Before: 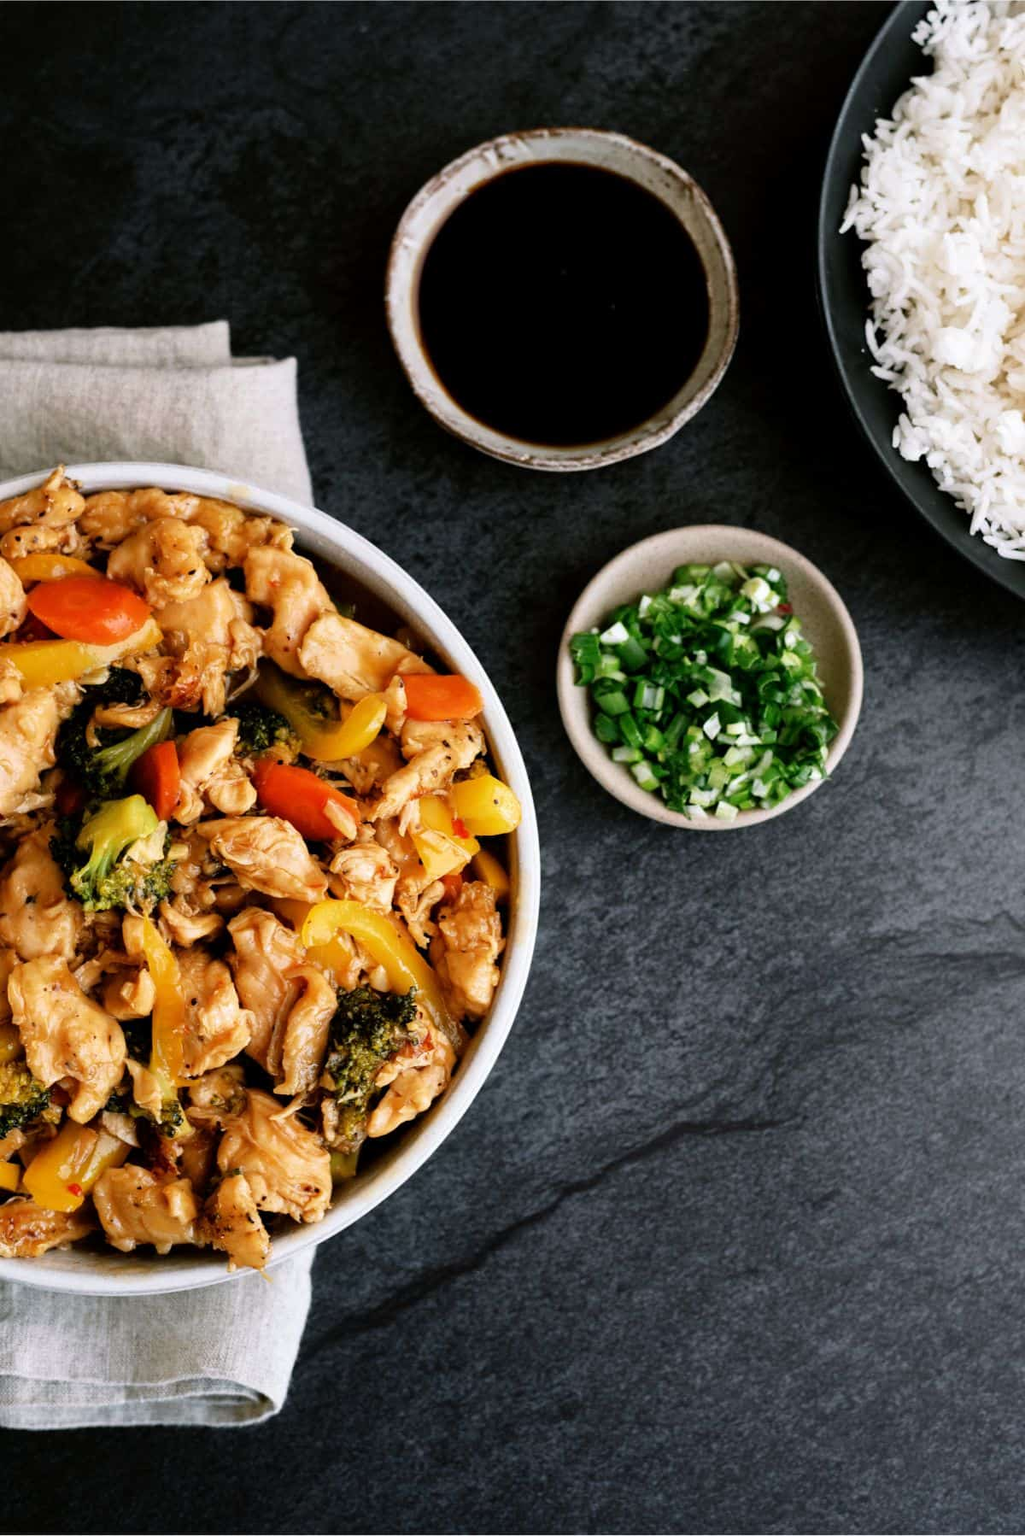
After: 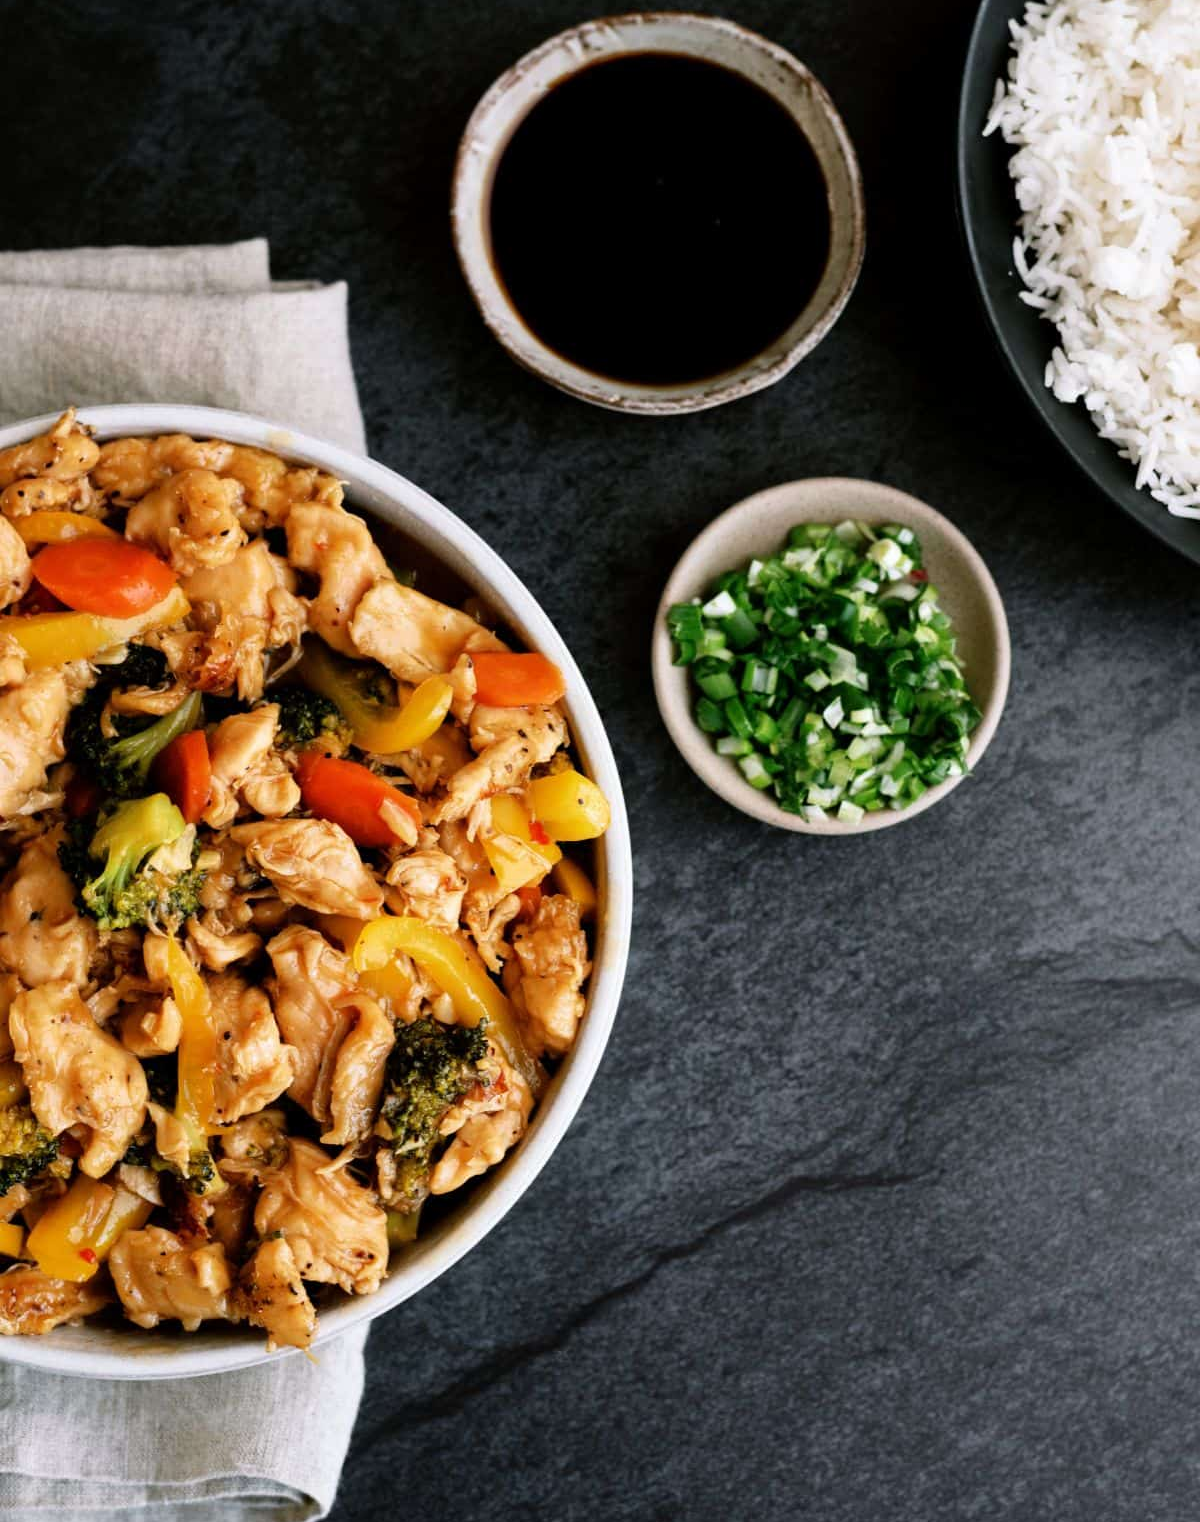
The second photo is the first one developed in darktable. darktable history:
crop: top 7.625%, bottom 7.674%
